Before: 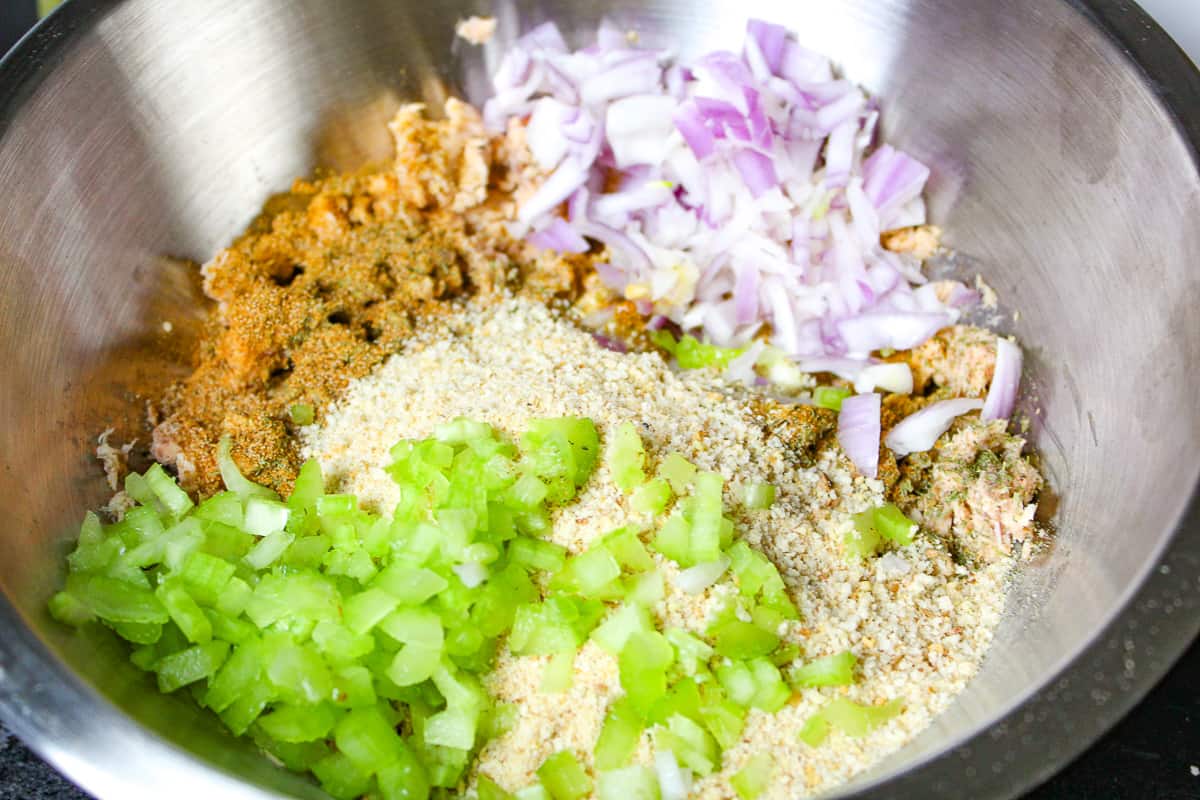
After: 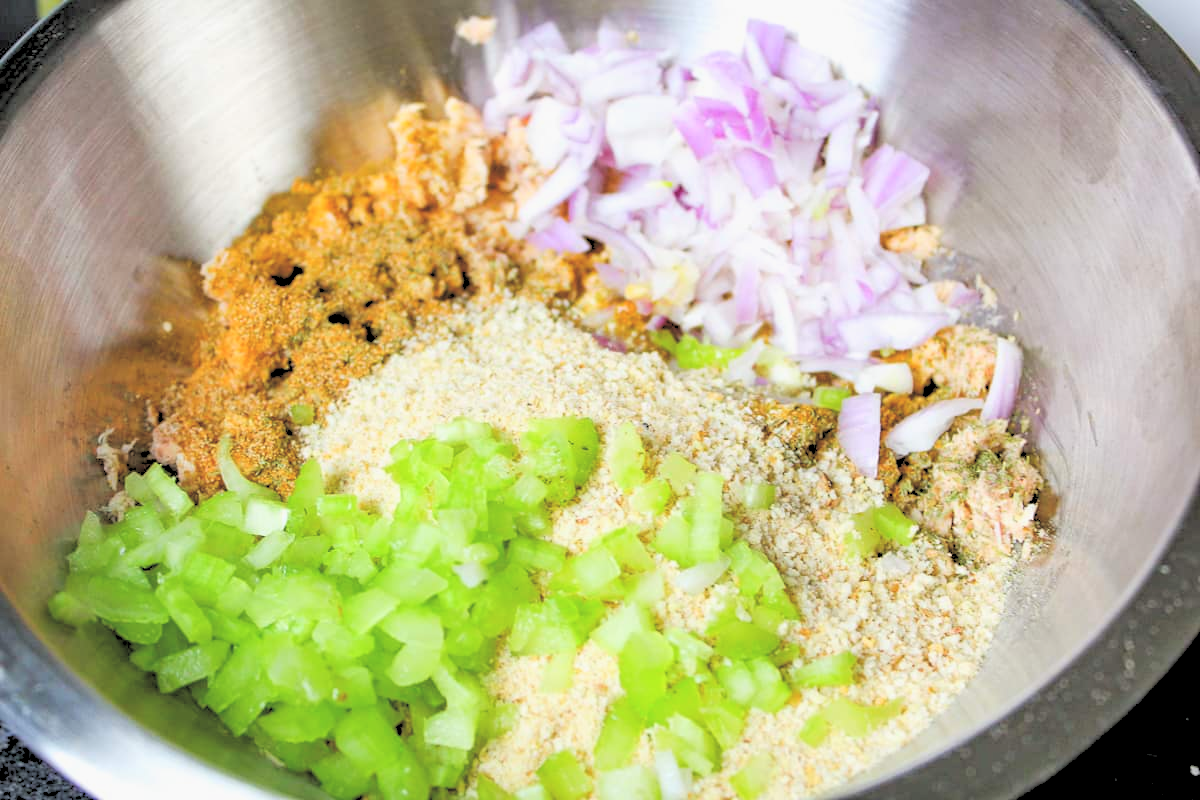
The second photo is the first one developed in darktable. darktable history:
base curve: exposure shift 0, preserve colors none
exposure: black level correction -0.015, exposure -0.125 EV, compensate highlight preservation false
rgb levels: levels [[0.027, 0.429, 0.996], [0, 0.5, 1], [0, 0.5, 1]]
